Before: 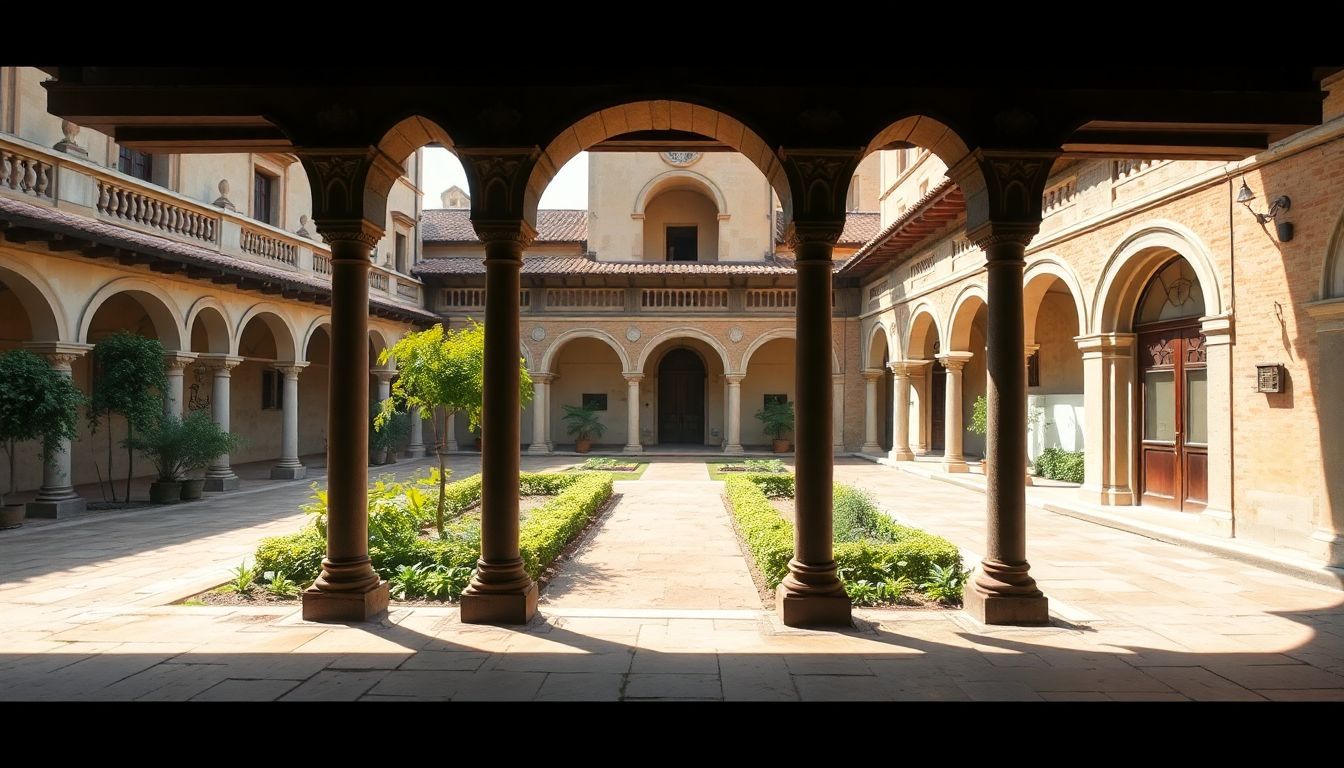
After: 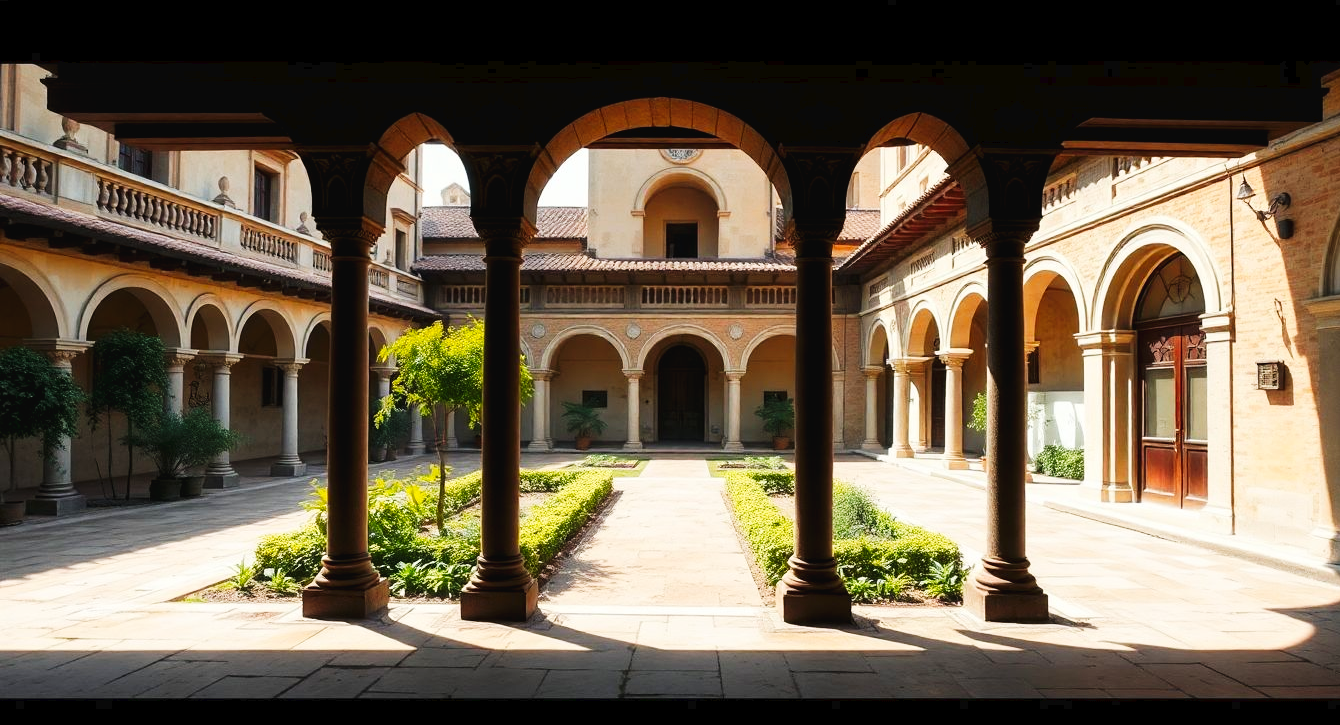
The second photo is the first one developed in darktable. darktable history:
tone curve: curves: ch0 [(0, 0) (0.003, 0.025) (0.011, 0.025) (0.025, 0.025) (0.044, 0.026) (0.069, 0.033) (0.1, 0.053) (0.136, 0.078) (0.177, 0.108) (0.224, 0.153) (0.277, 0.213) (0.335, 0.286) (0.399, 0.372) (0.468, 0.467) (0.543, 0.565) (0.623, 0.675) (0.709, 0.775) (0.801, 0.863) (0.898, 0.936) (1, 1)], preserve colors none
crop: top 0.448%, right 0.264%, bottom 5.045%
